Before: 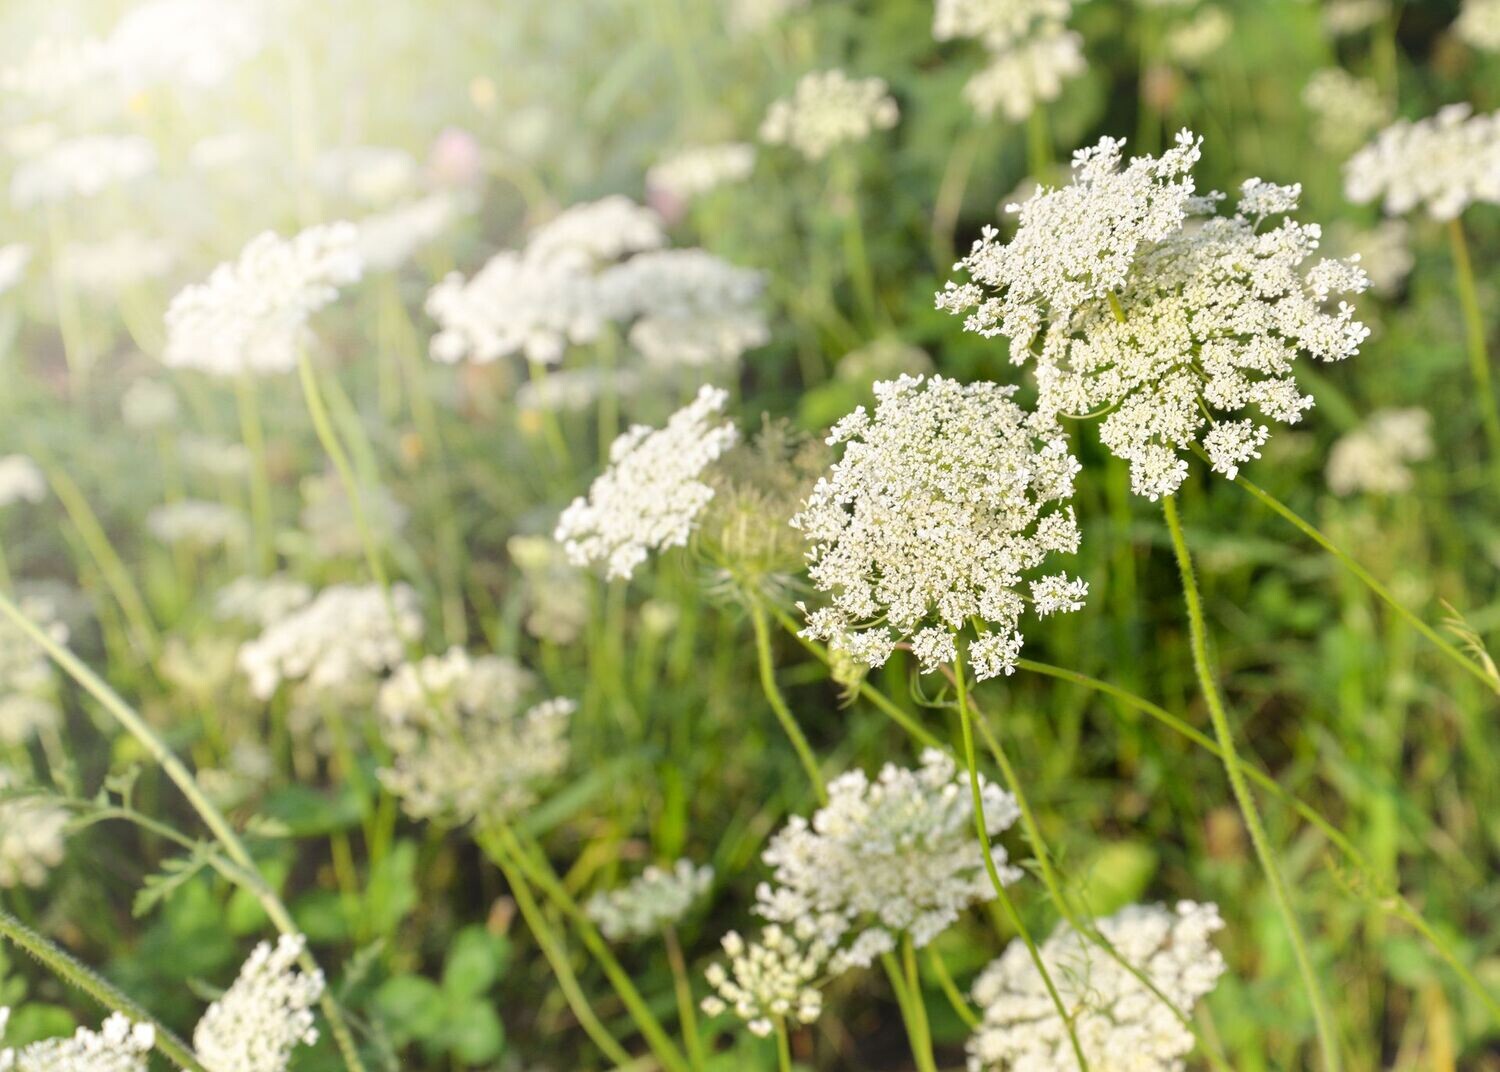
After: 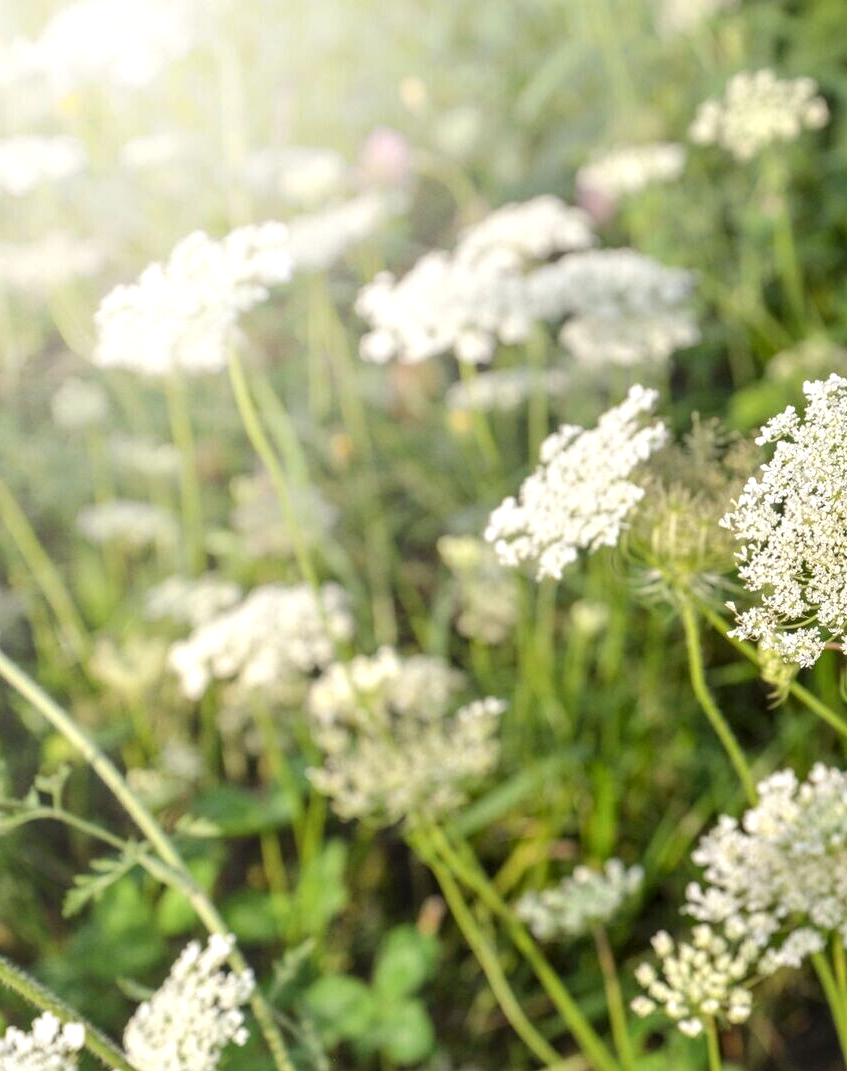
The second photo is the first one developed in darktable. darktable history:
local contrast: highlights 62%, detail 143%, midtone range 0.431
crop: left 4.677%, right 38.824%
